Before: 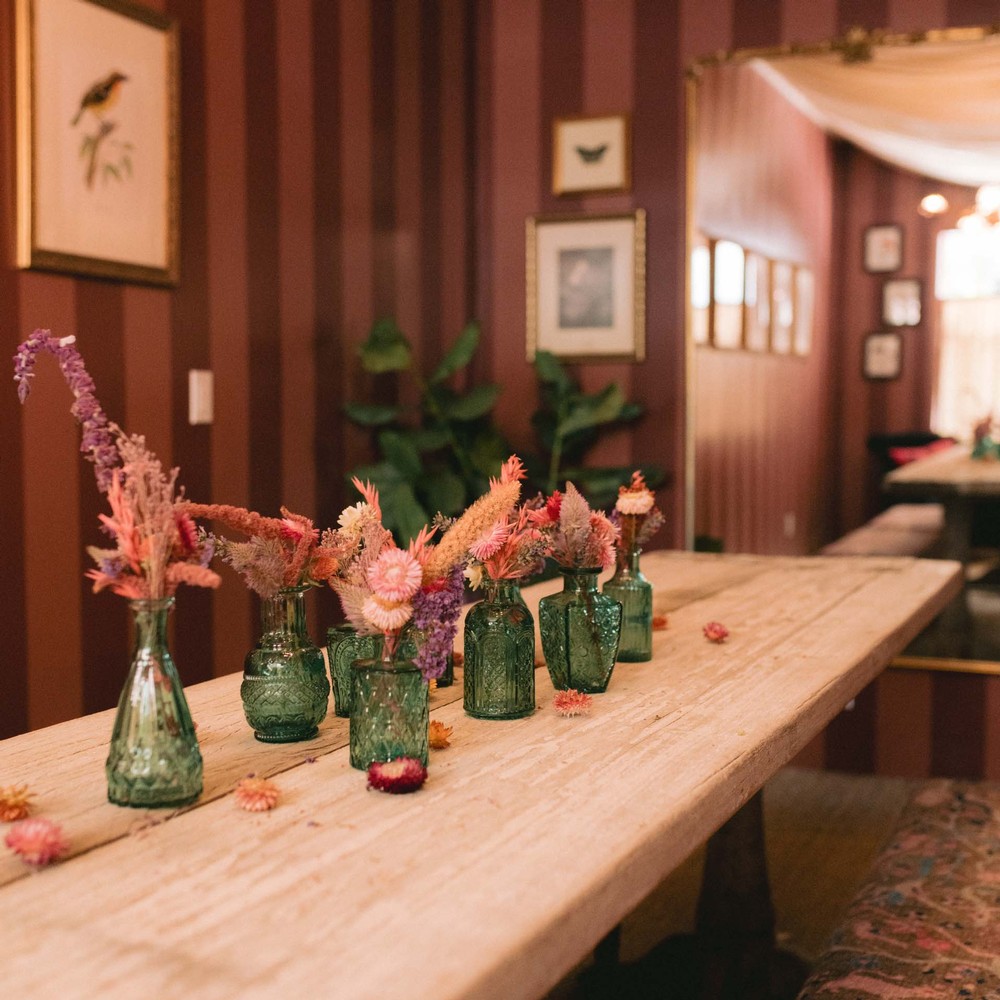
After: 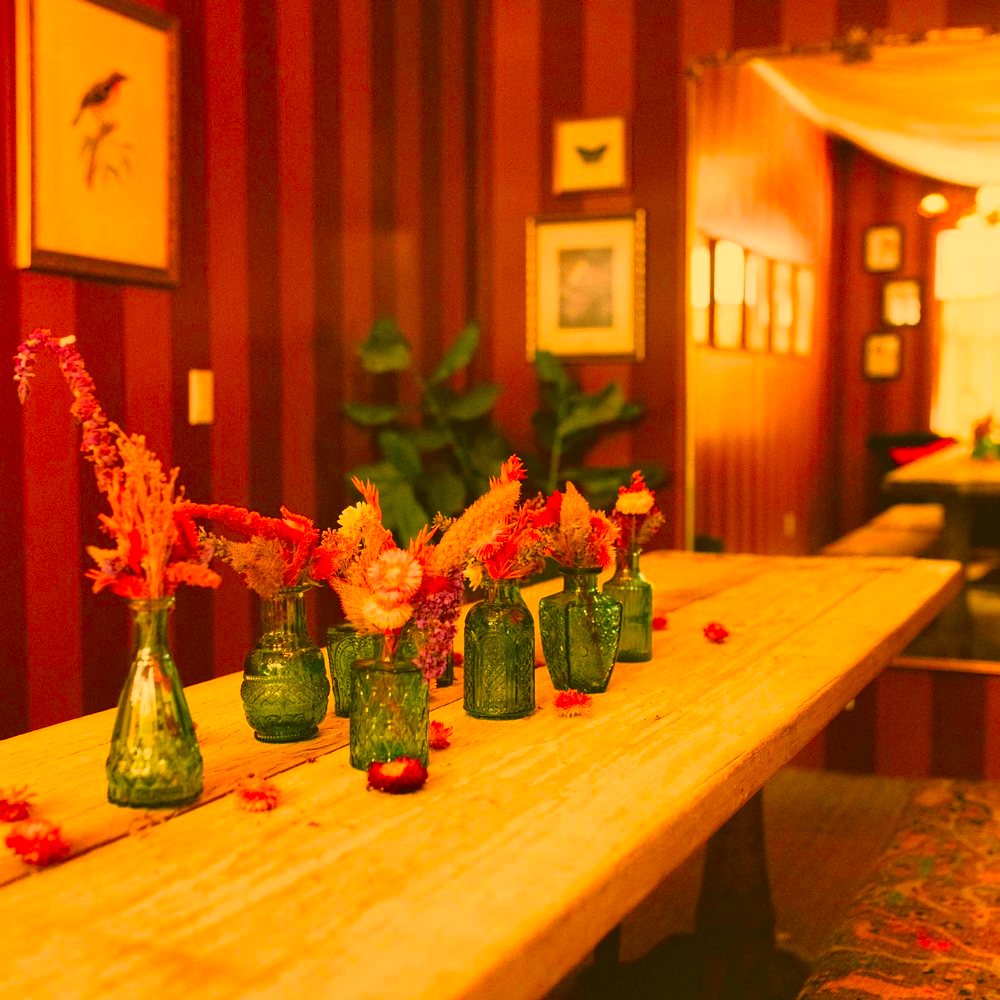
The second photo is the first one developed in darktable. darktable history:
shadows and highlights: soften with gaussian
color correction: highlights a* 10.57, highlights b* 30.67, shadows a* 2.86, shadows b* 16.72, saturation 1.73
base curve: curves: ch0 [(0, 0) (0.257, 0.25) (0.482, 0.586) (0.757, 0.871) (1, 1)]
tone curve: curves: ch0 [(0, 0.047) (0.199, 0.263) (0.47, 0.555) (0.805, 0.839) (1, 0.962)], color space Lab, independent channels, preserve colors none
